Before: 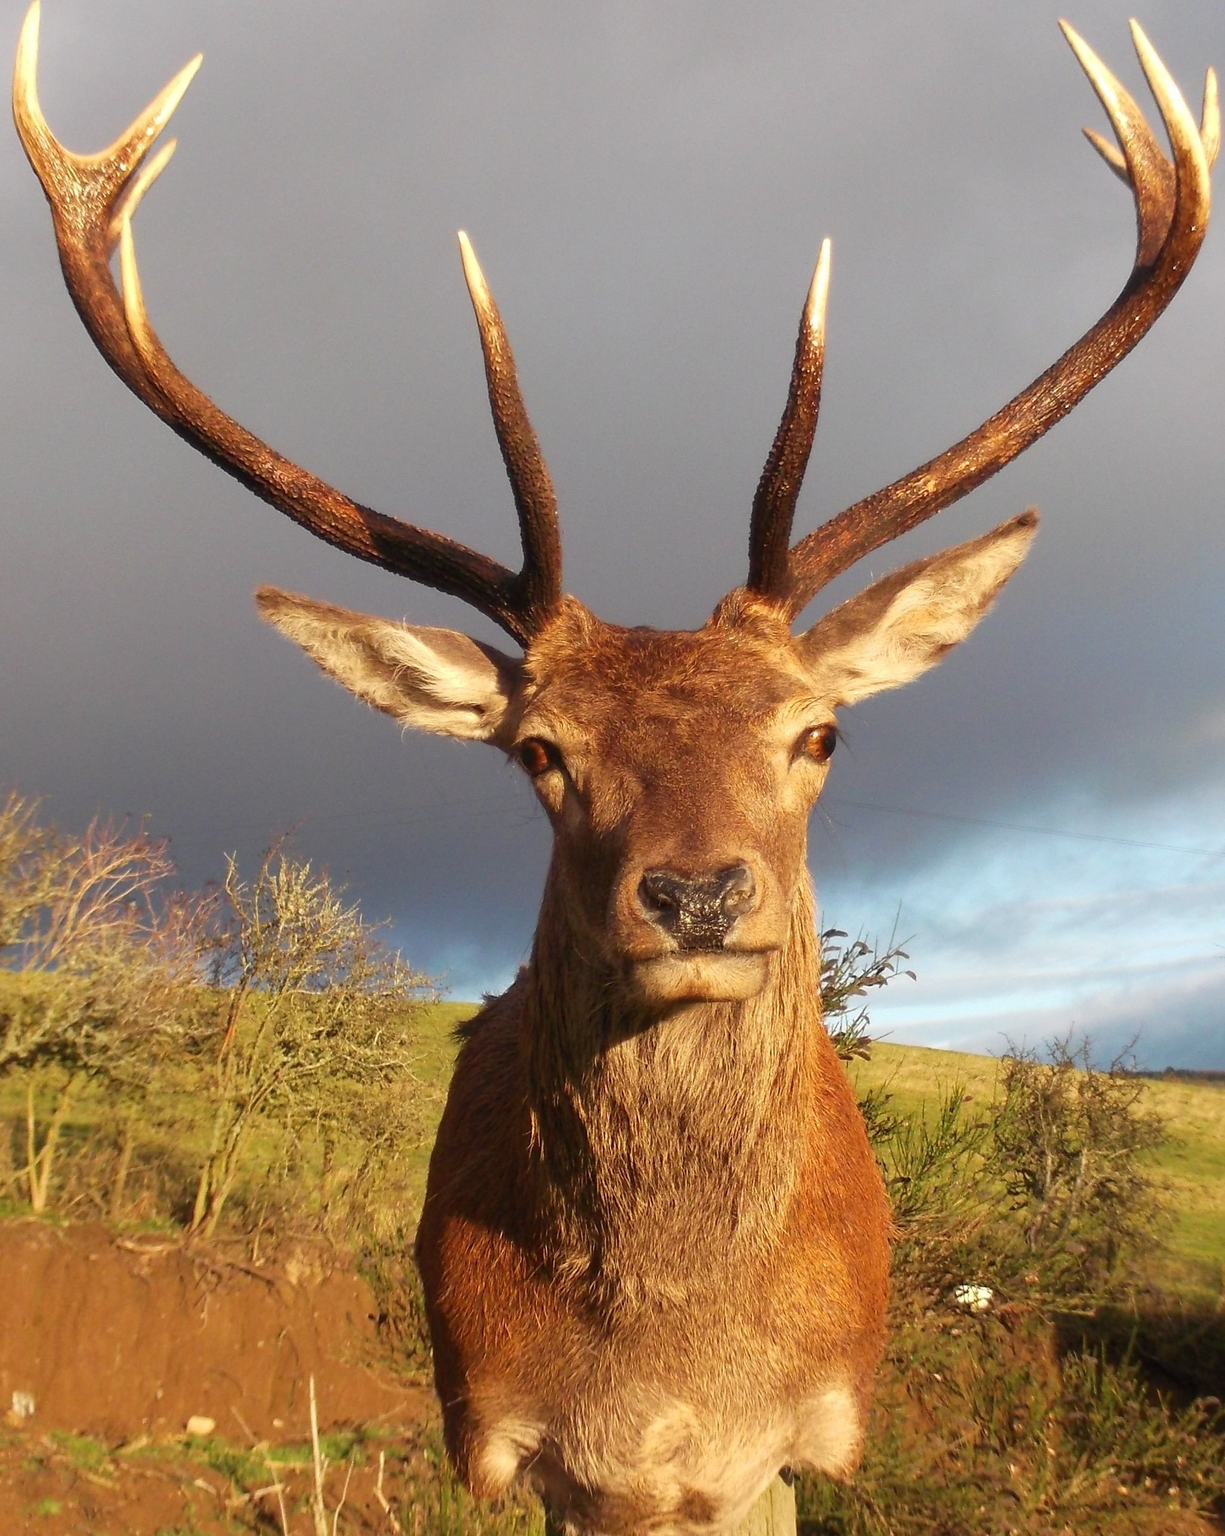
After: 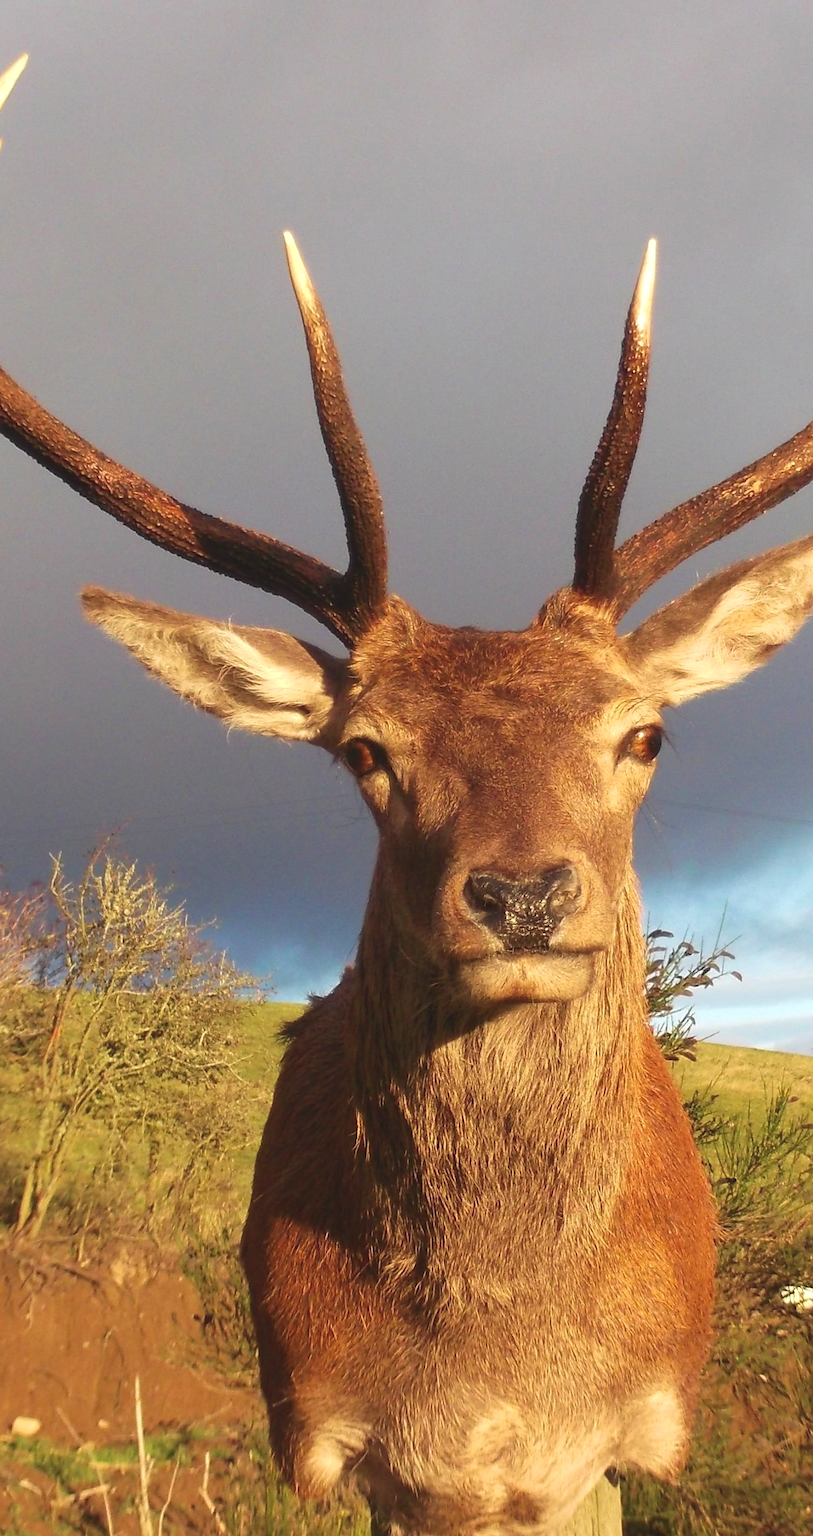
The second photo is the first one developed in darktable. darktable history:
velvia: on, module defaults
exposure: black level correction -0.007, exposure 0.068 EV, compensate exposure bias true, compensate highlight preservation false
crop and rotate: left 14.306%, right 19.268%
